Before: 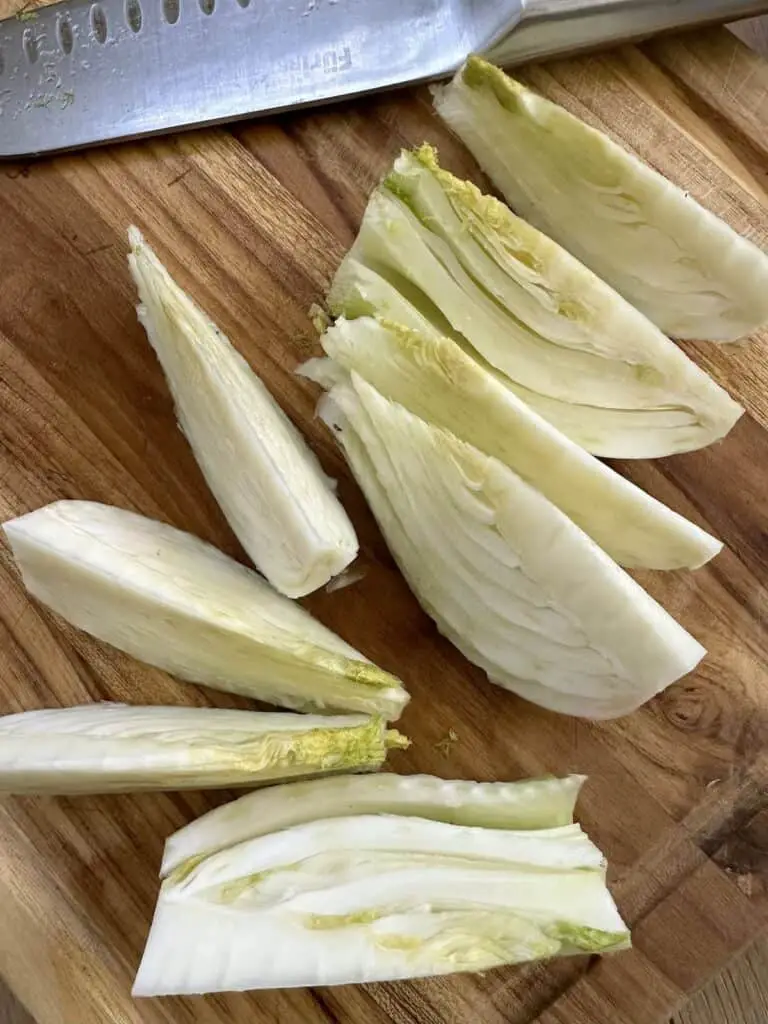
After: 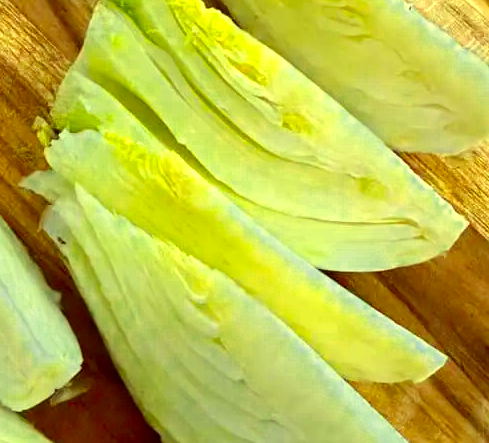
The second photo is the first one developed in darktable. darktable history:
crop: left 36.005%, top 18.293%, right 0.31%, bottom 38.444%
color correction: highlights a* -10.77, highlights b* 9.8, saturation 1.72
color zones: curves: ch0 [(0.004, 0.305) (0.261, 0.623) (0.389, 0.399) (0.708, 0.571) (0.947, 0.34)]; ch1 [(0.025, 0.645) (0.229, 0.584) (0.326, 0.551) (0.484, 0.262) (0.757, 0.643)]
